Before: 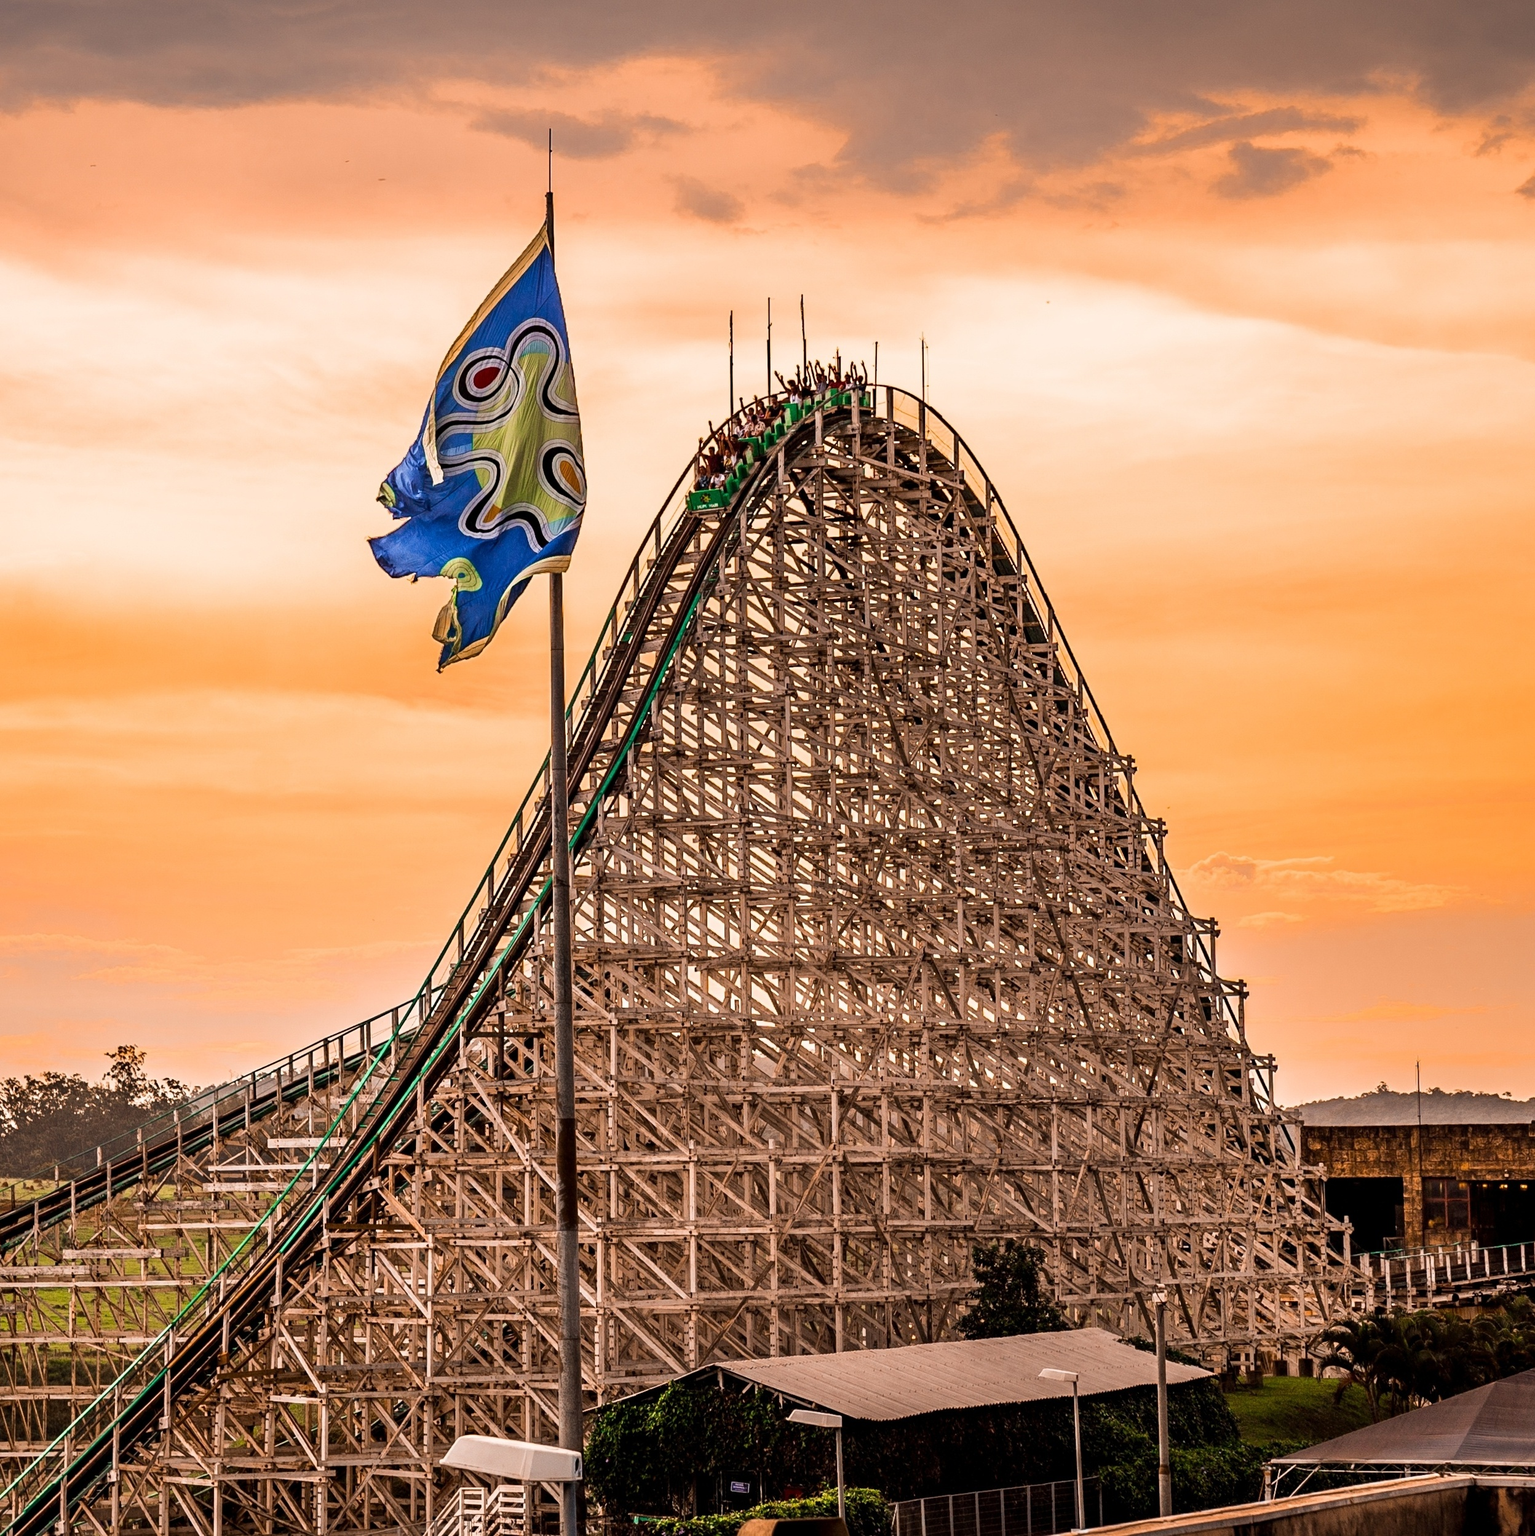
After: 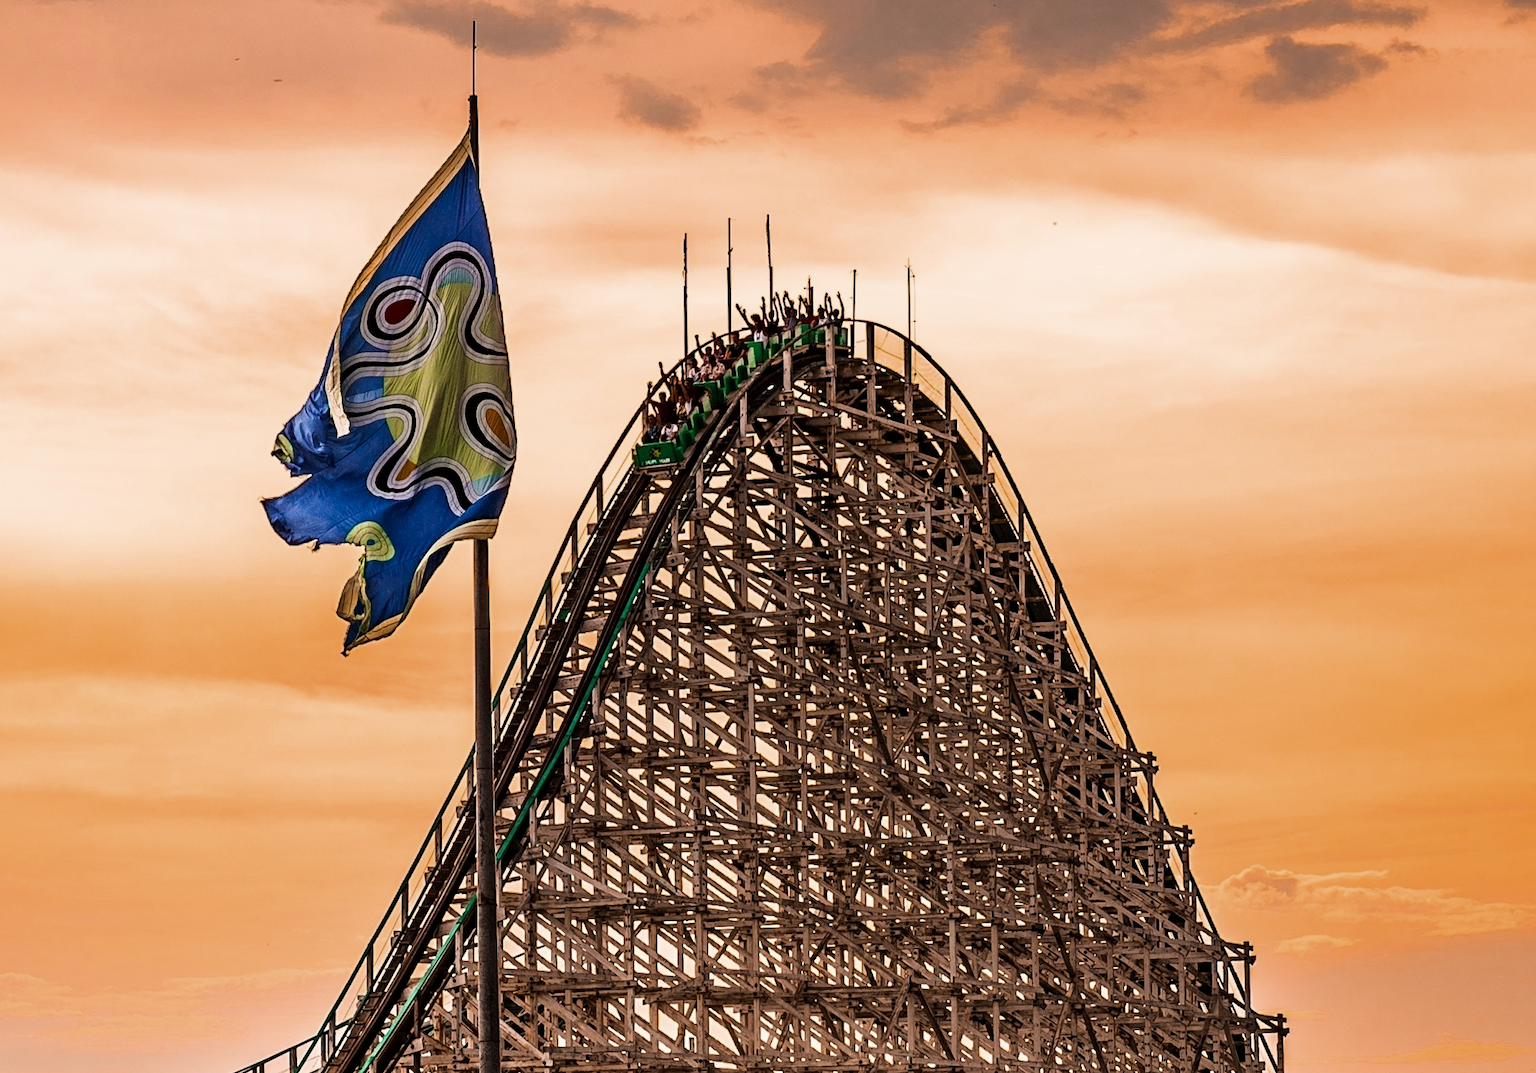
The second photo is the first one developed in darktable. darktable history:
crop and rotate: left 9.401%, top 7.28%, right 4.797%, bottom 32.773%
tone curve: curves: ch0 [(0, 0) (0.153, 0.06) (1, 1)]
